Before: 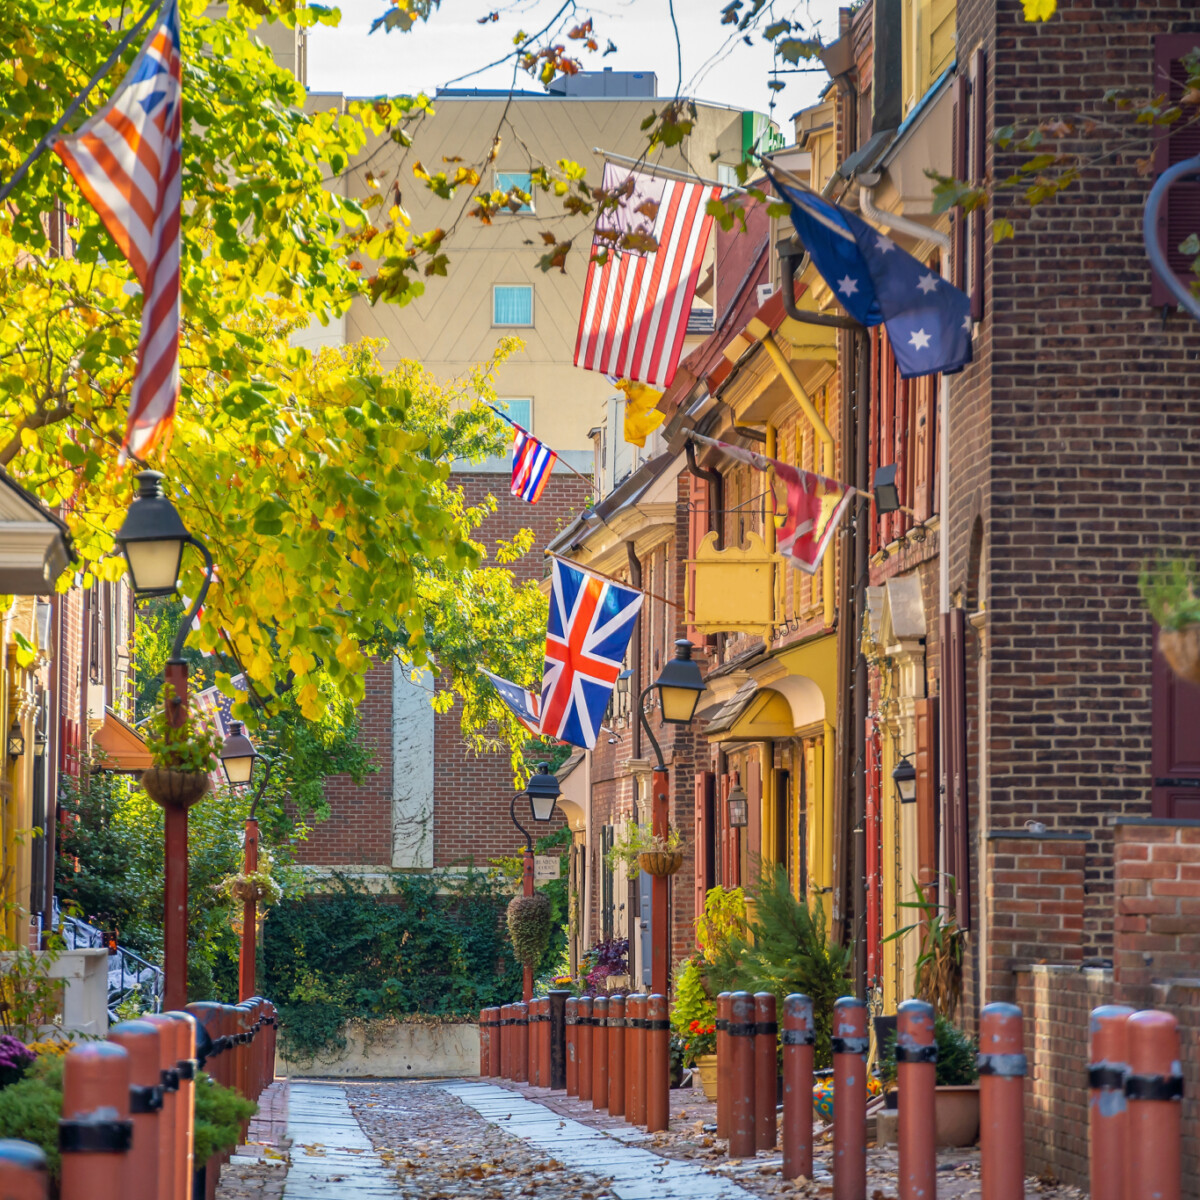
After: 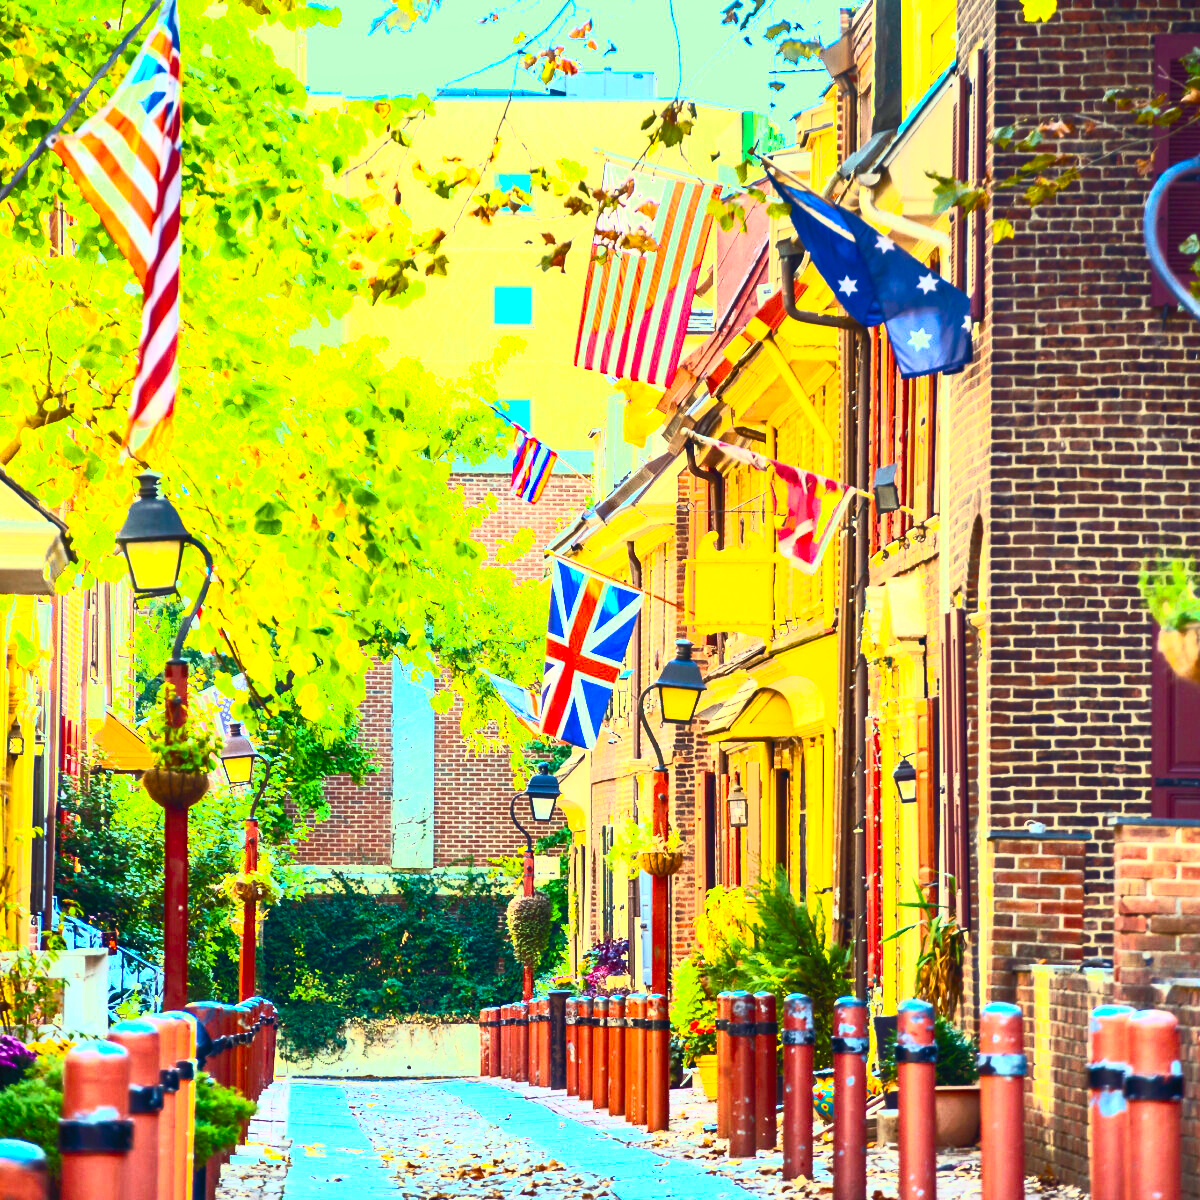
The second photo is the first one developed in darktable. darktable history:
contrast brightness saturation: contrast 0.827, brightness 0.592, saturation 0.594
color balance rgb: highlights gain › luminance 15.672%, highlights gain › chroma 7.046%, highlights gain › hue 124.8°, perceptual saturation grading › global saturation 9.675%, perceptual brilliance grading › global brilliance 19.884%, global vibrance 20%
